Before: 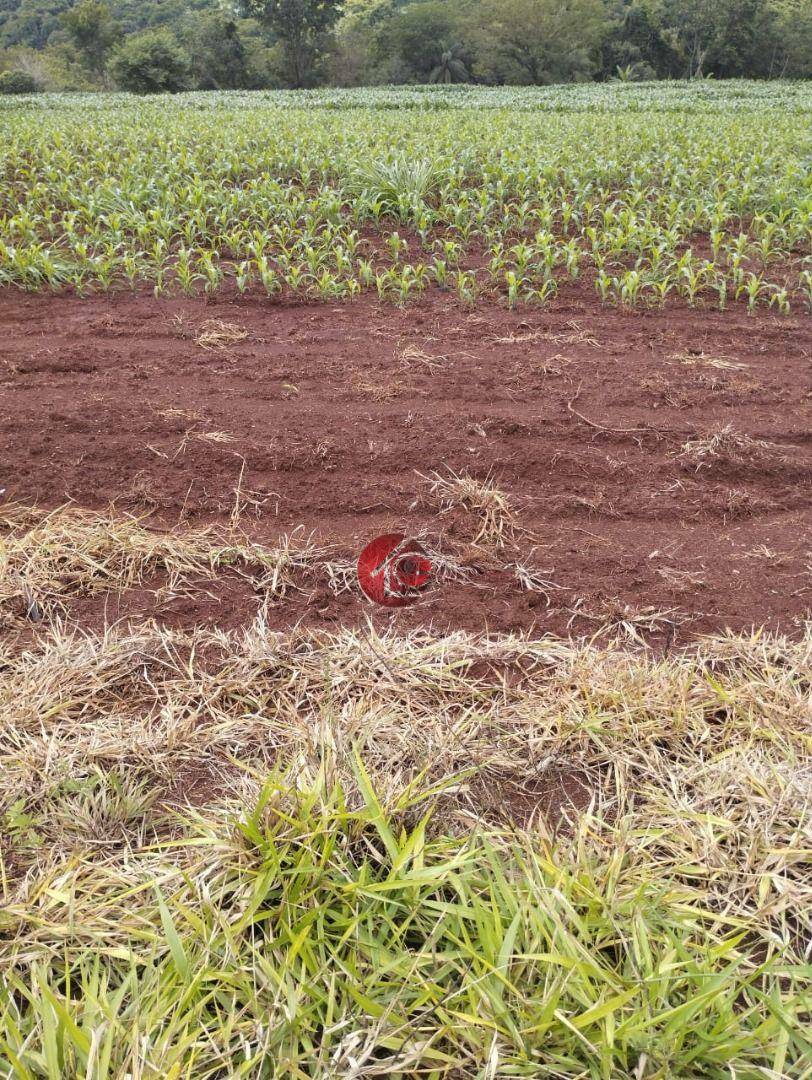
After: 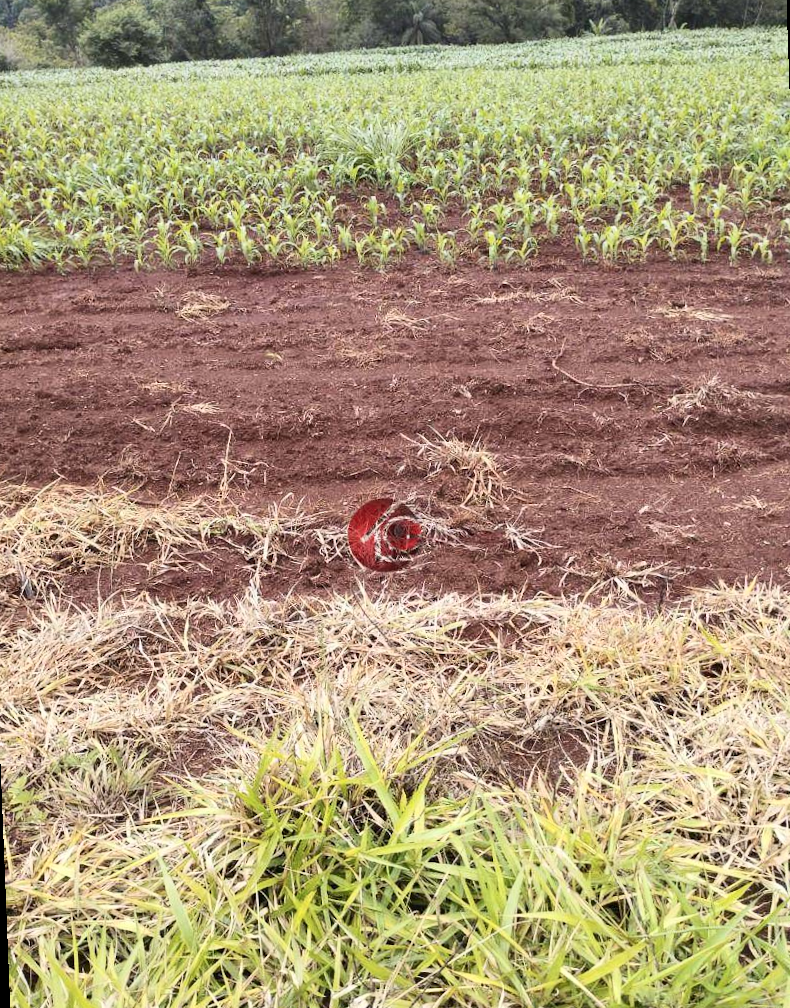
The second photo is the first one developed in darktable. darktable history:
contrast brightness saturation: contrast 0.24, brightness 0.09
rotate and perspective: rotation -2.12°, lens shift (vertical) 0.009, lens shift (horizontal) -0.008, automatic cropping original format, crop left 0.036, crop right 0.964, crop top 0.05, crop bottom 0.959
